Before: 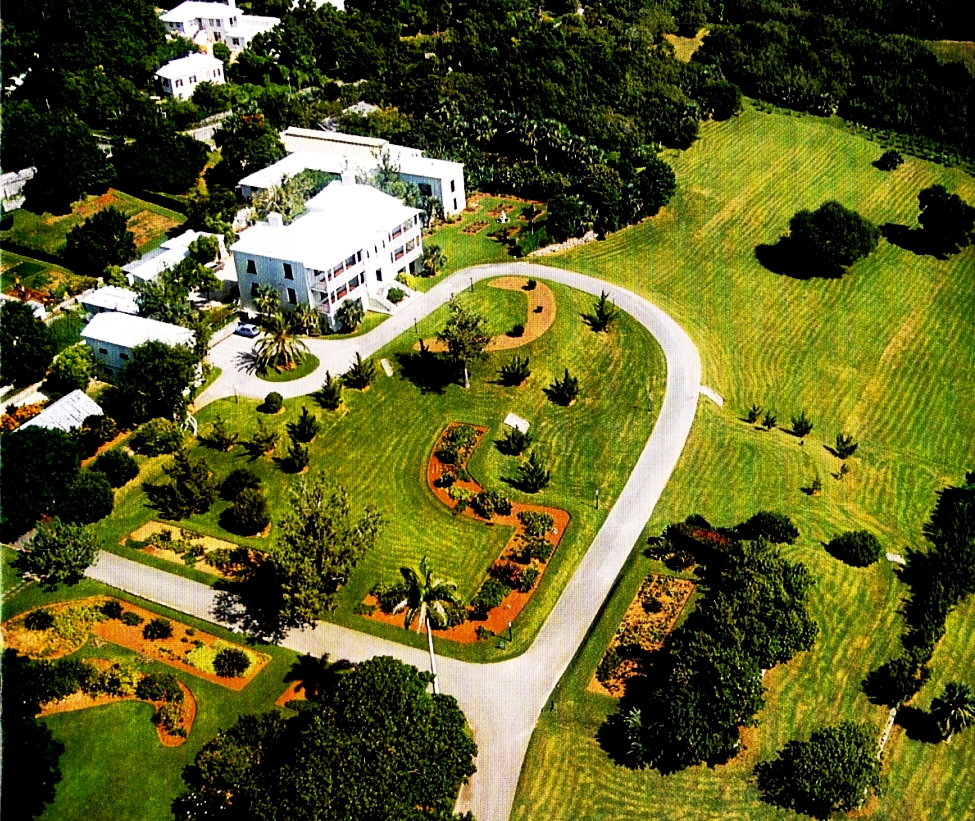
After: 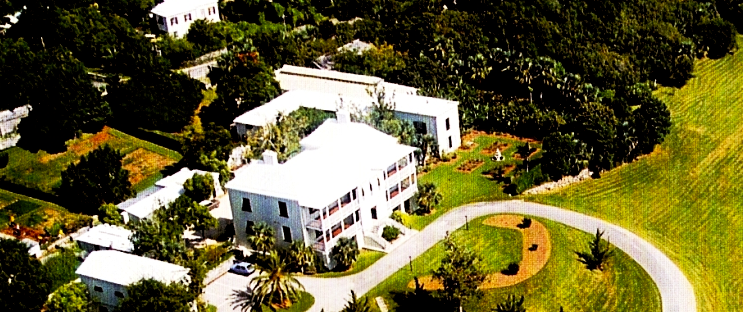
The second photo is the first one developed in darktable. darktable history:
crop: left 0.579%, top 7.627%, right 23.167%, bottom 54.275%
rgb levels: mode RGB, independent channels, levels [[0, 0.5, 1], [0, 0.521, 1], [0, 0.536, 1]]
